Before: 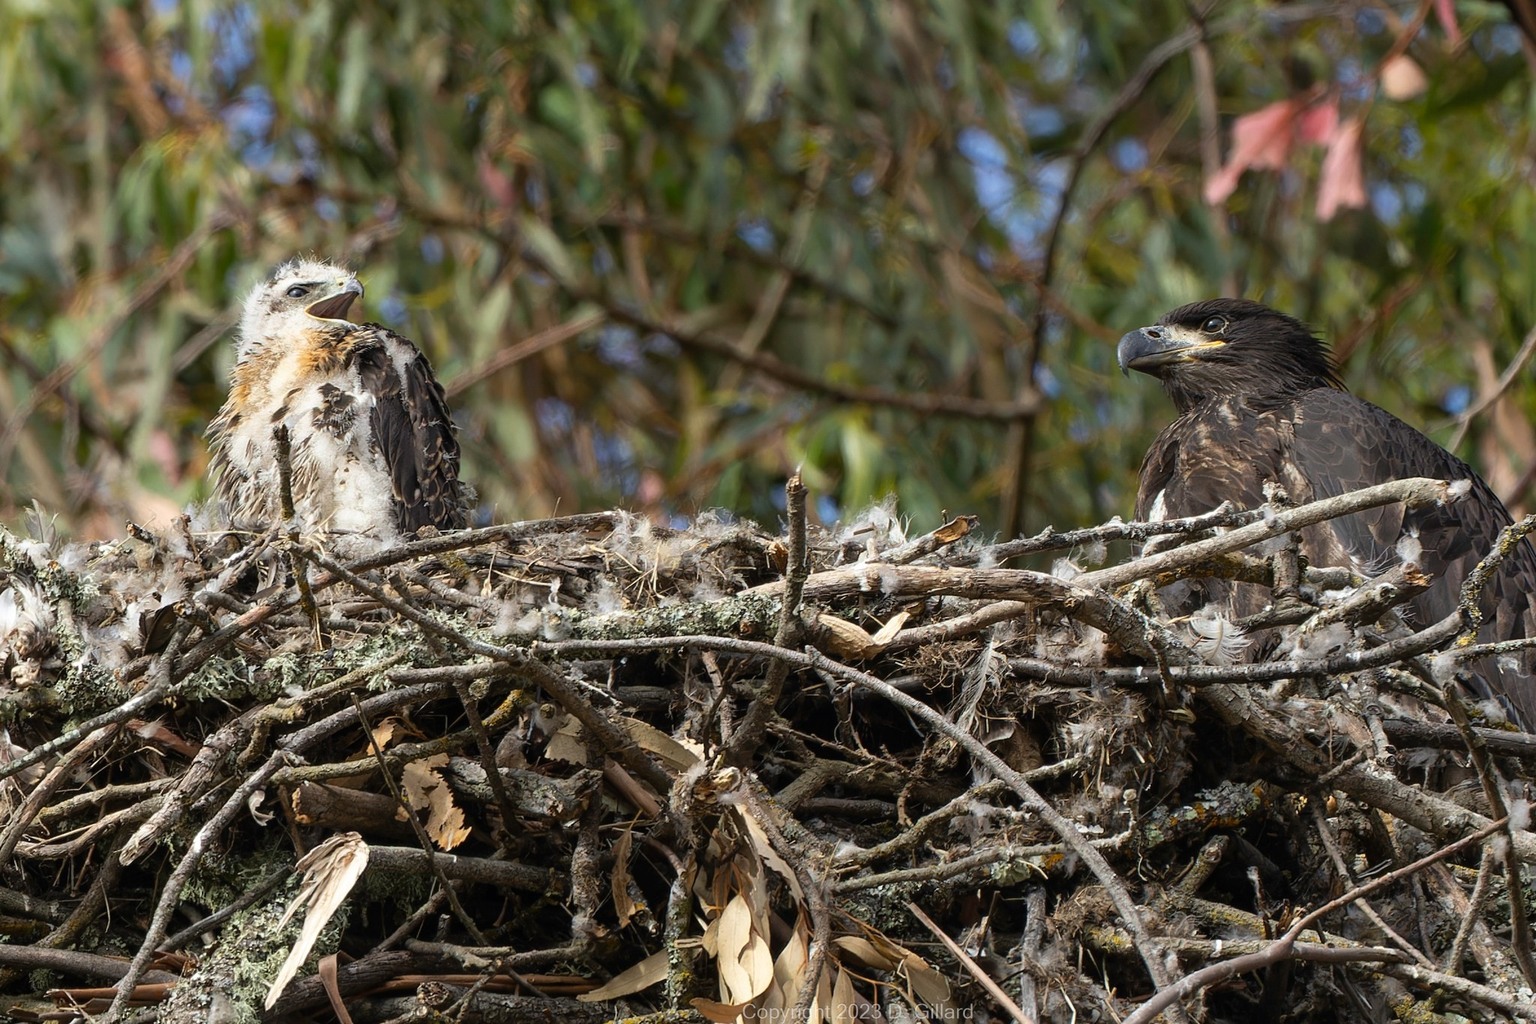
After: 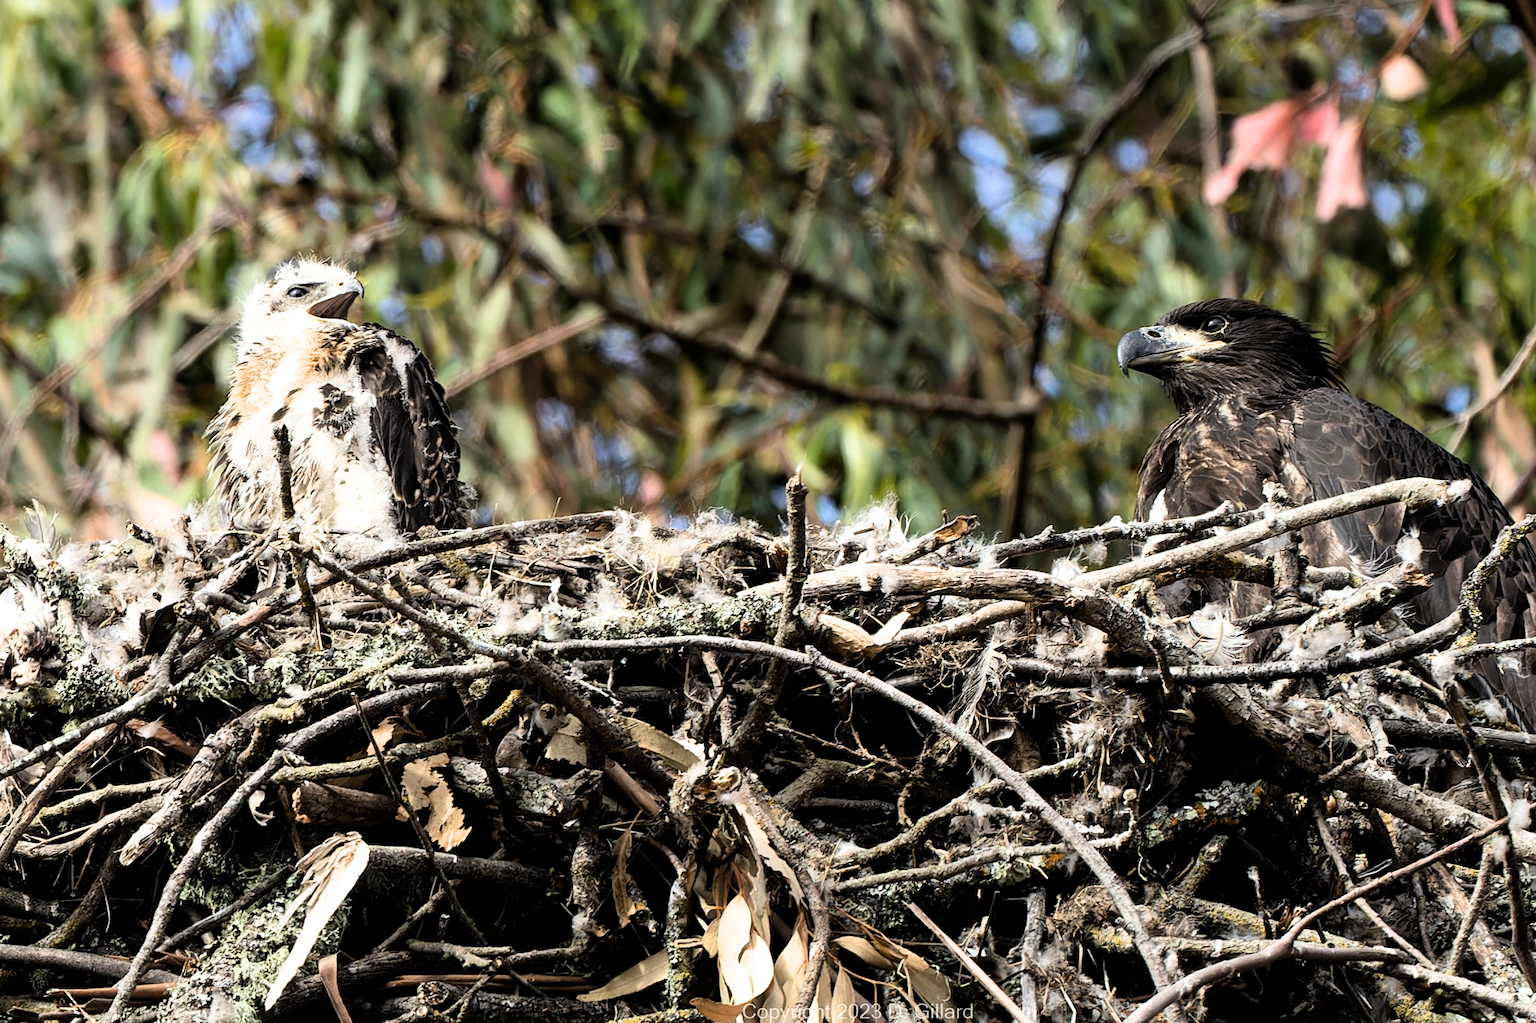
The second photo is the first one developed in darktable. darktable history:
filmic rgb: black relative exposure -5.42 EV, white relative exposure 2.85 EV, dynamic range scaling -37.73%, hardness 4, contrast 1.605, highlights saturation mix -0.93%
exposure: exposure 0.648 EV, compensate highlight preservation false
